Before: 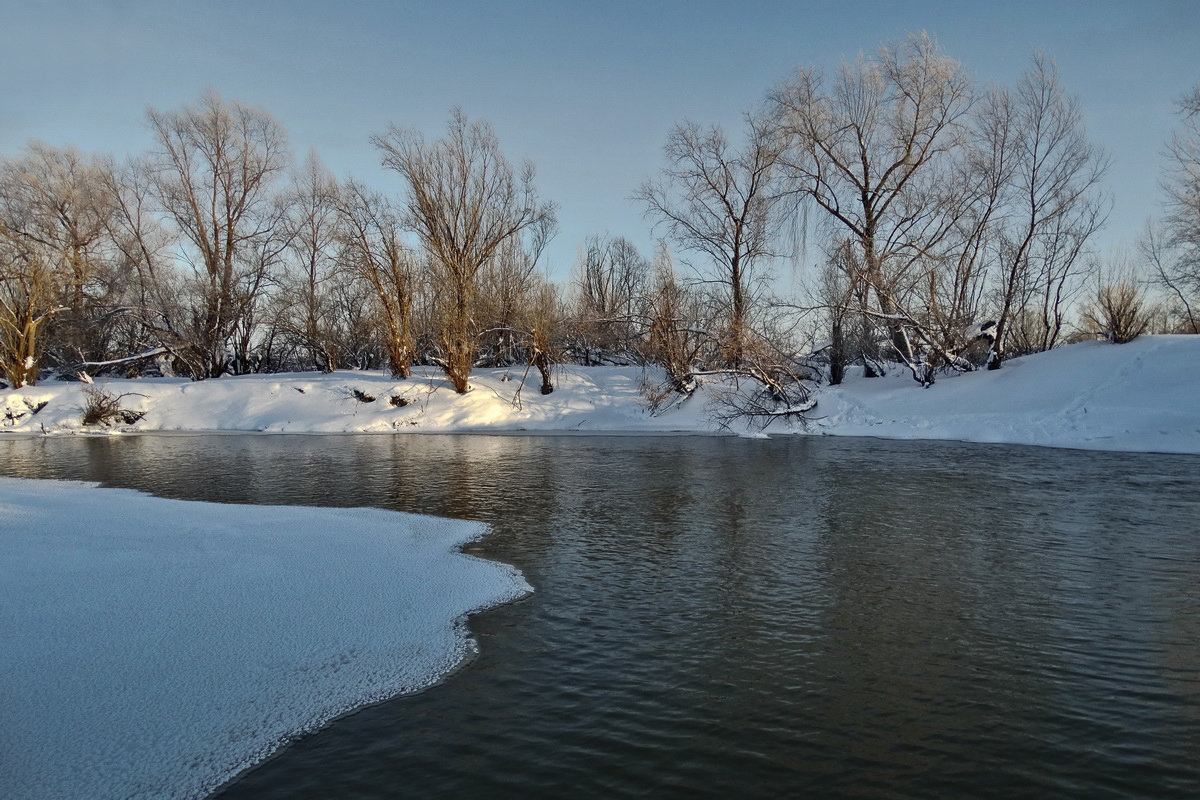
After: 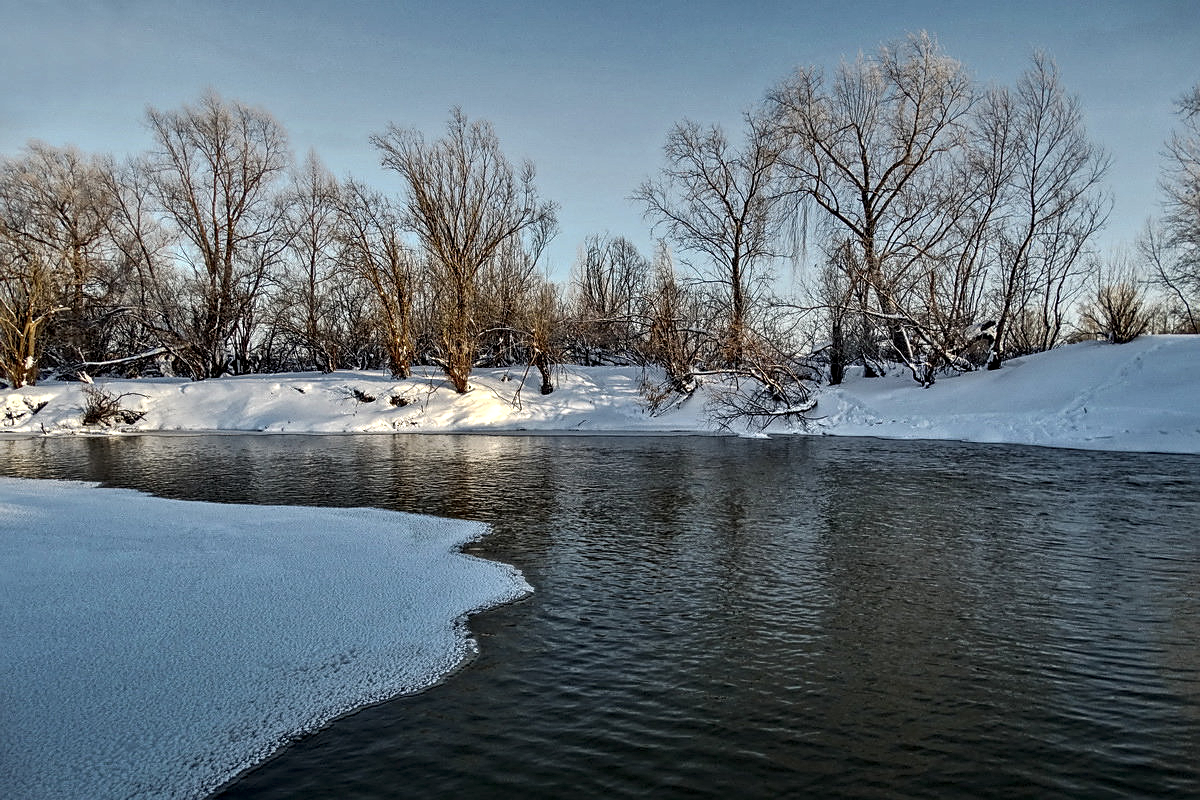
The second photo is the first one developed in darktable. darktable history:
local contrast: highlights 60%, shadows 60%, detail 160%
sharpen: on, module defaults
